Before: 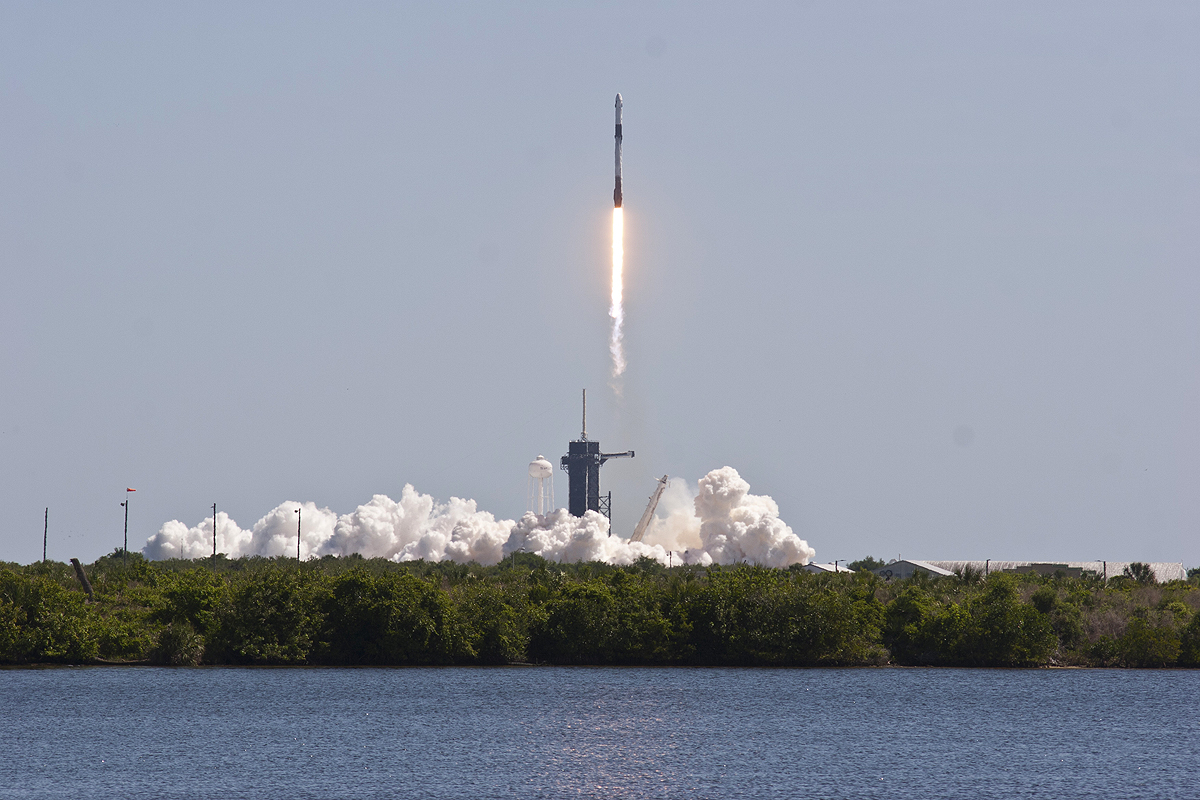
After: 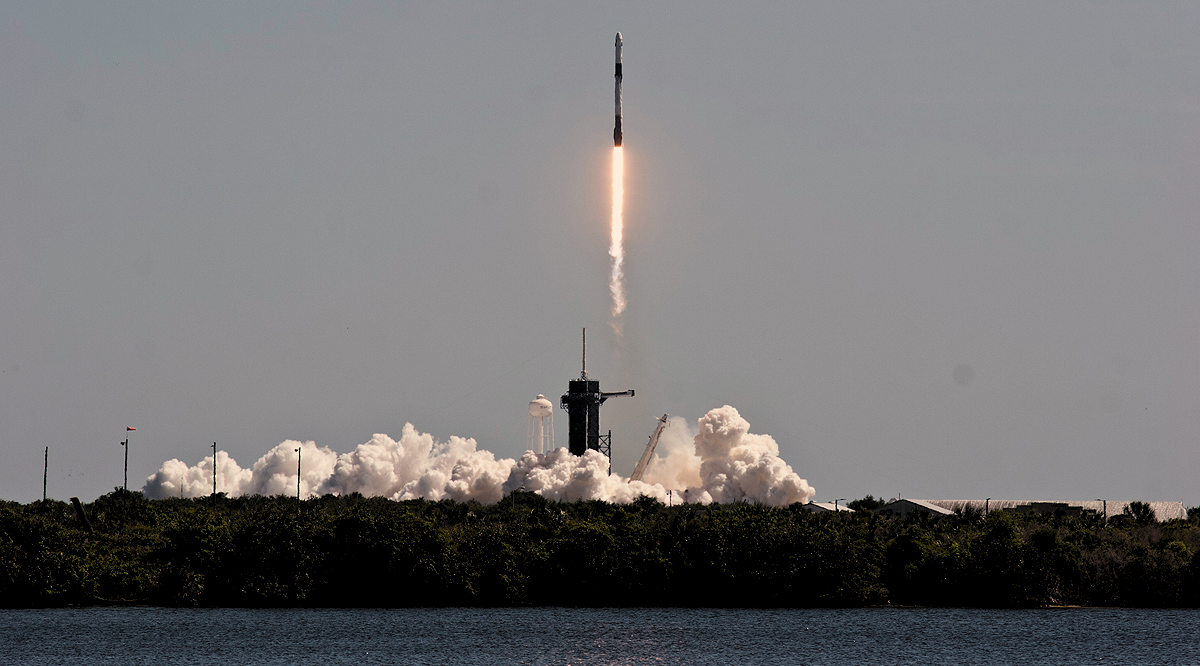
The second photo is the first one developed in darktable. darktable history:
contrast brightness saturation: contrast 0.04, saturation 0.07
exposure: exposure -0.582 EV, compensate highlight preservation false
levels: levels [0.182, 0.542, 0.902]
white balance: red 1.045, blue 0.932
crop: top 7.625%, bottom 8.027%
